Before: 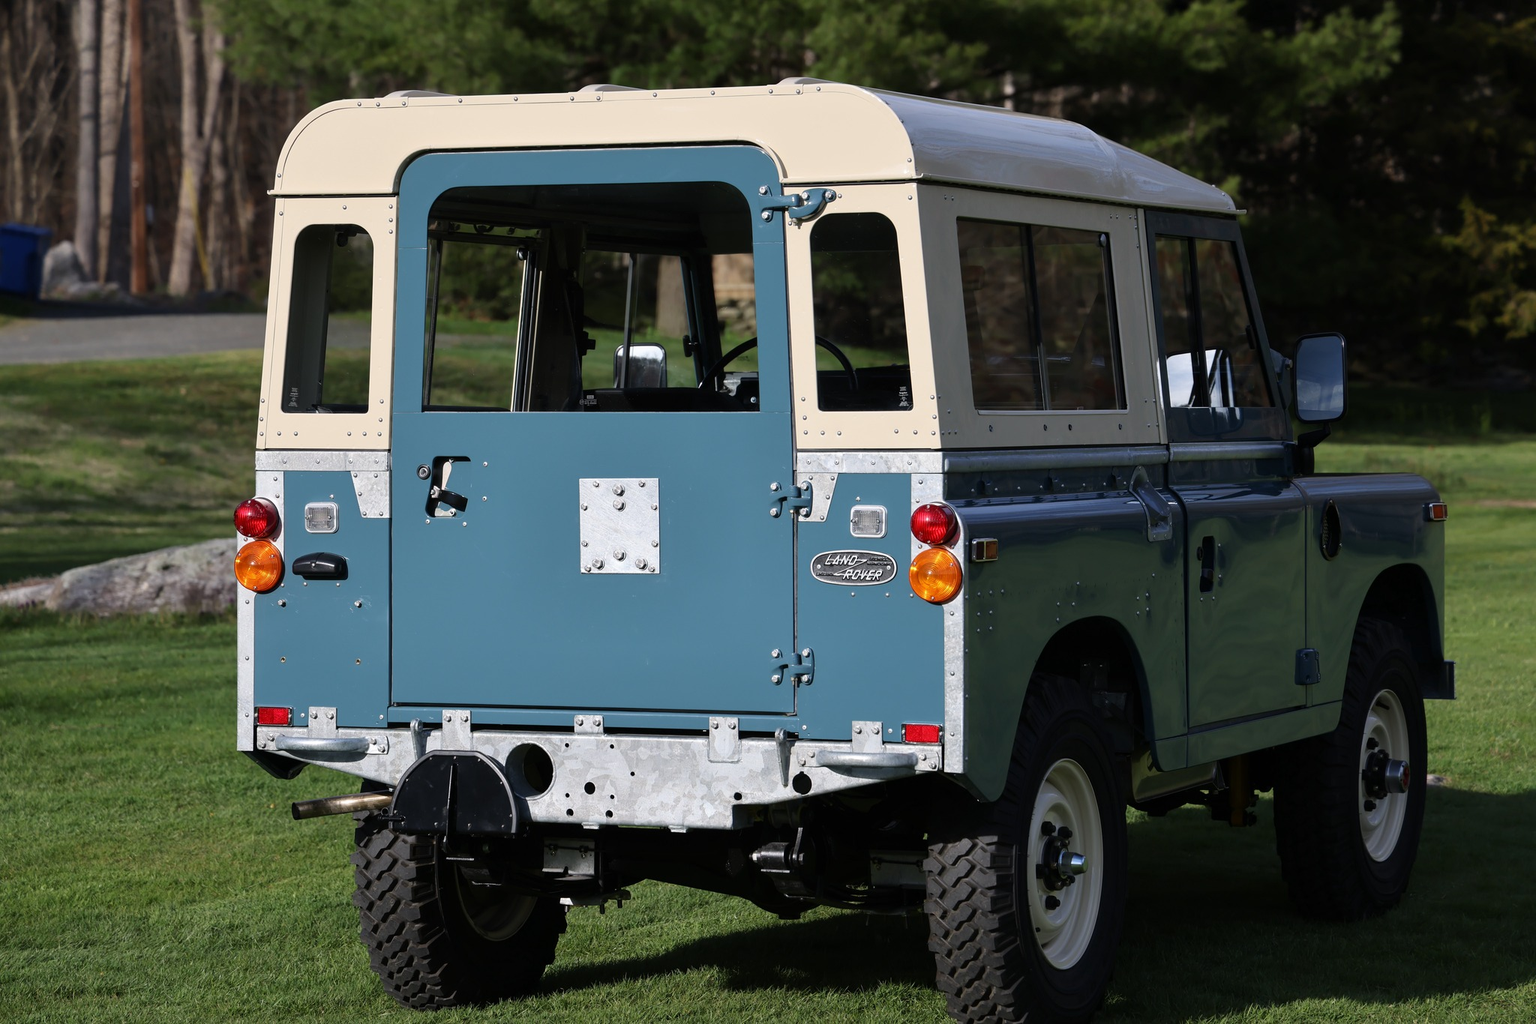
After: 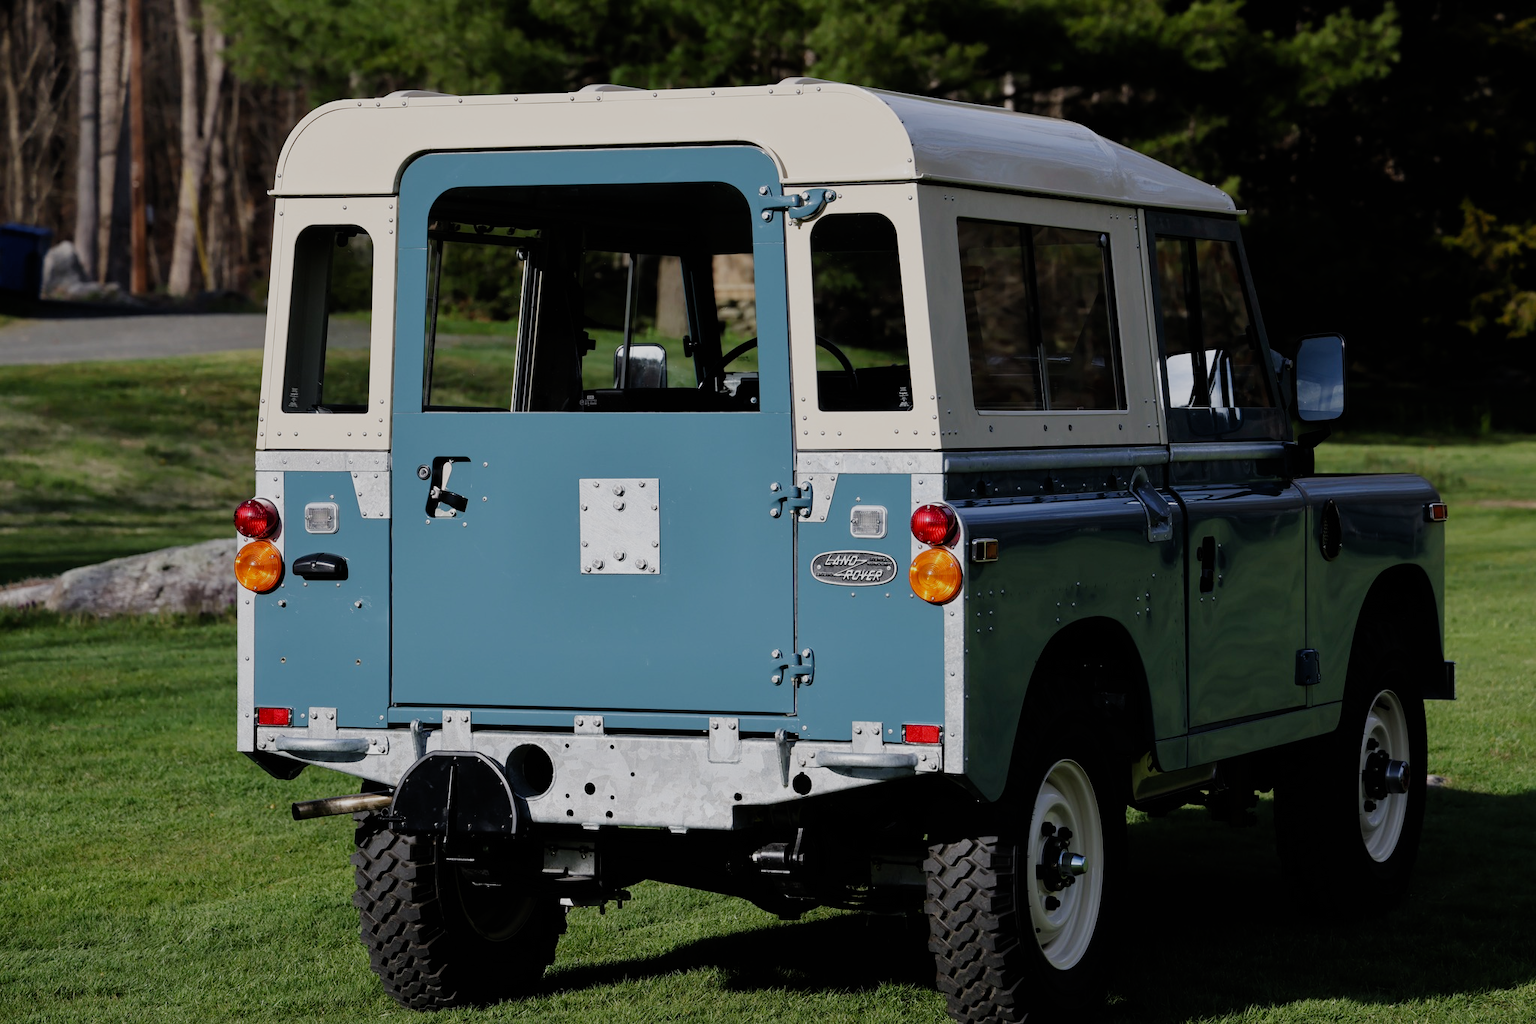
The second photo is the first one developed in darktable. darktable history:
filmic rgb: black relative exposure -7.65 EV, white relative exposure 4.56 EV, hardness 3.61, add noise in highlights 0.001, preserve chrominance no, color science v3 (2019), use custom middle-gray values true, iterations of high-quality reconstruction 0, contrast in highlights soft
